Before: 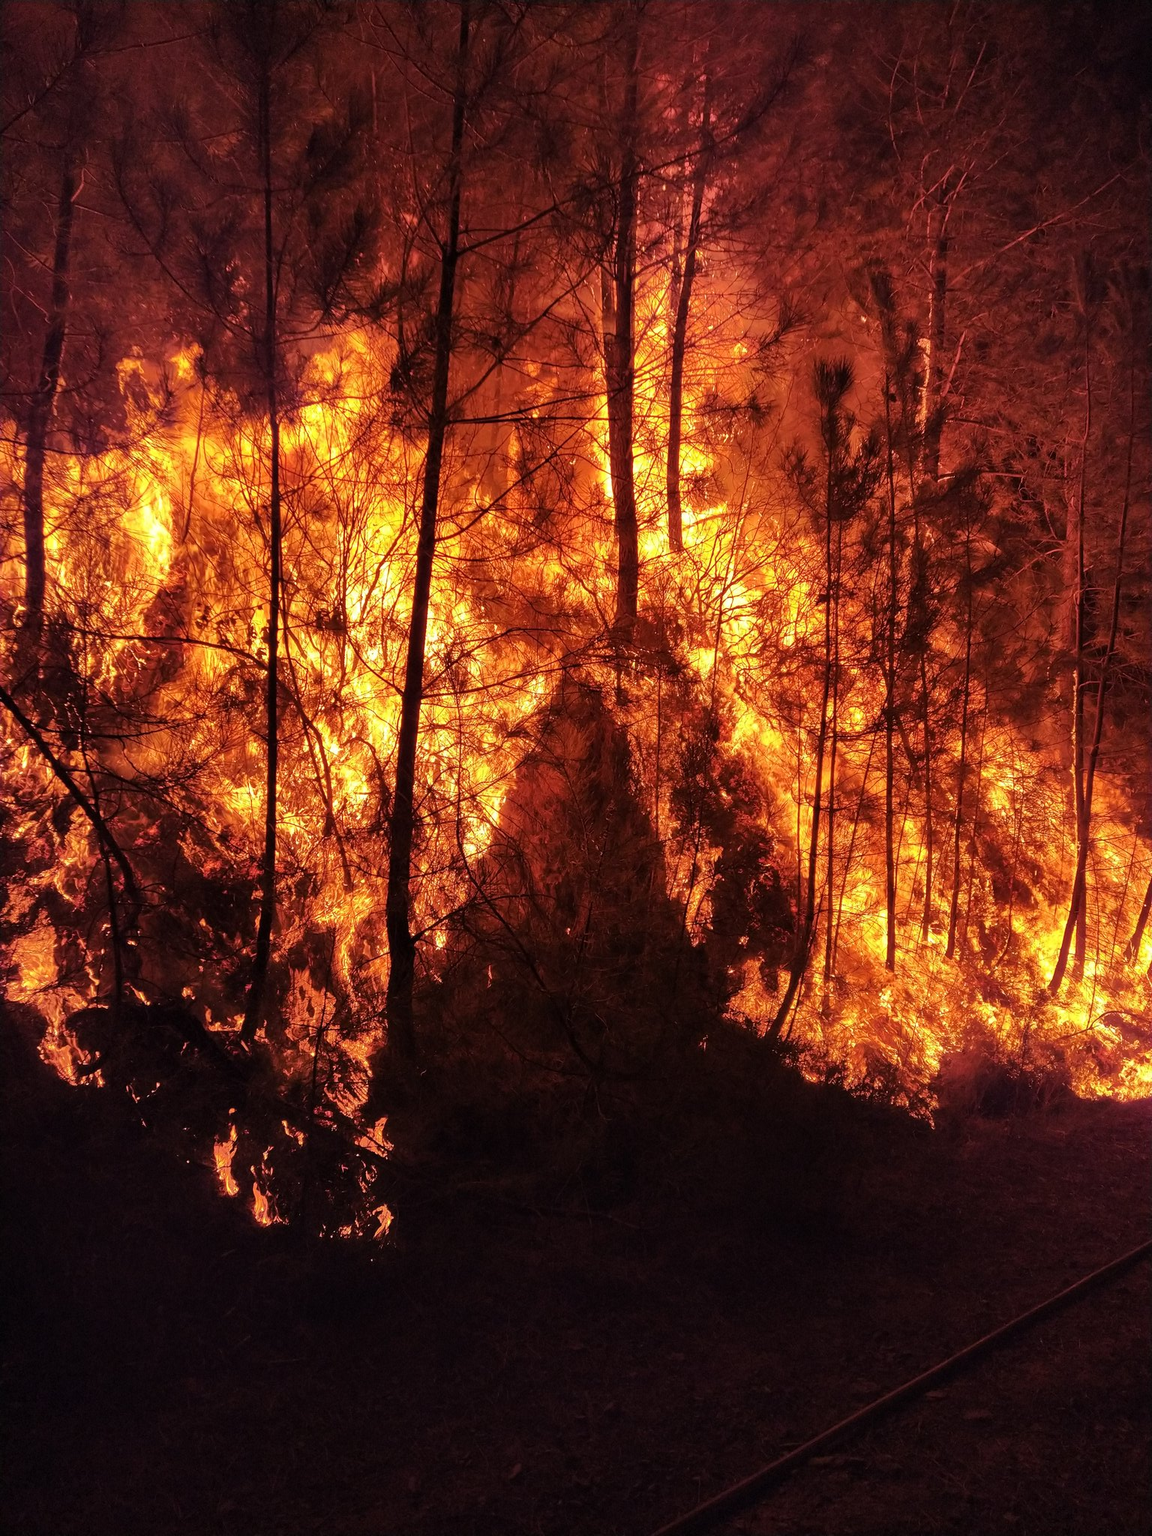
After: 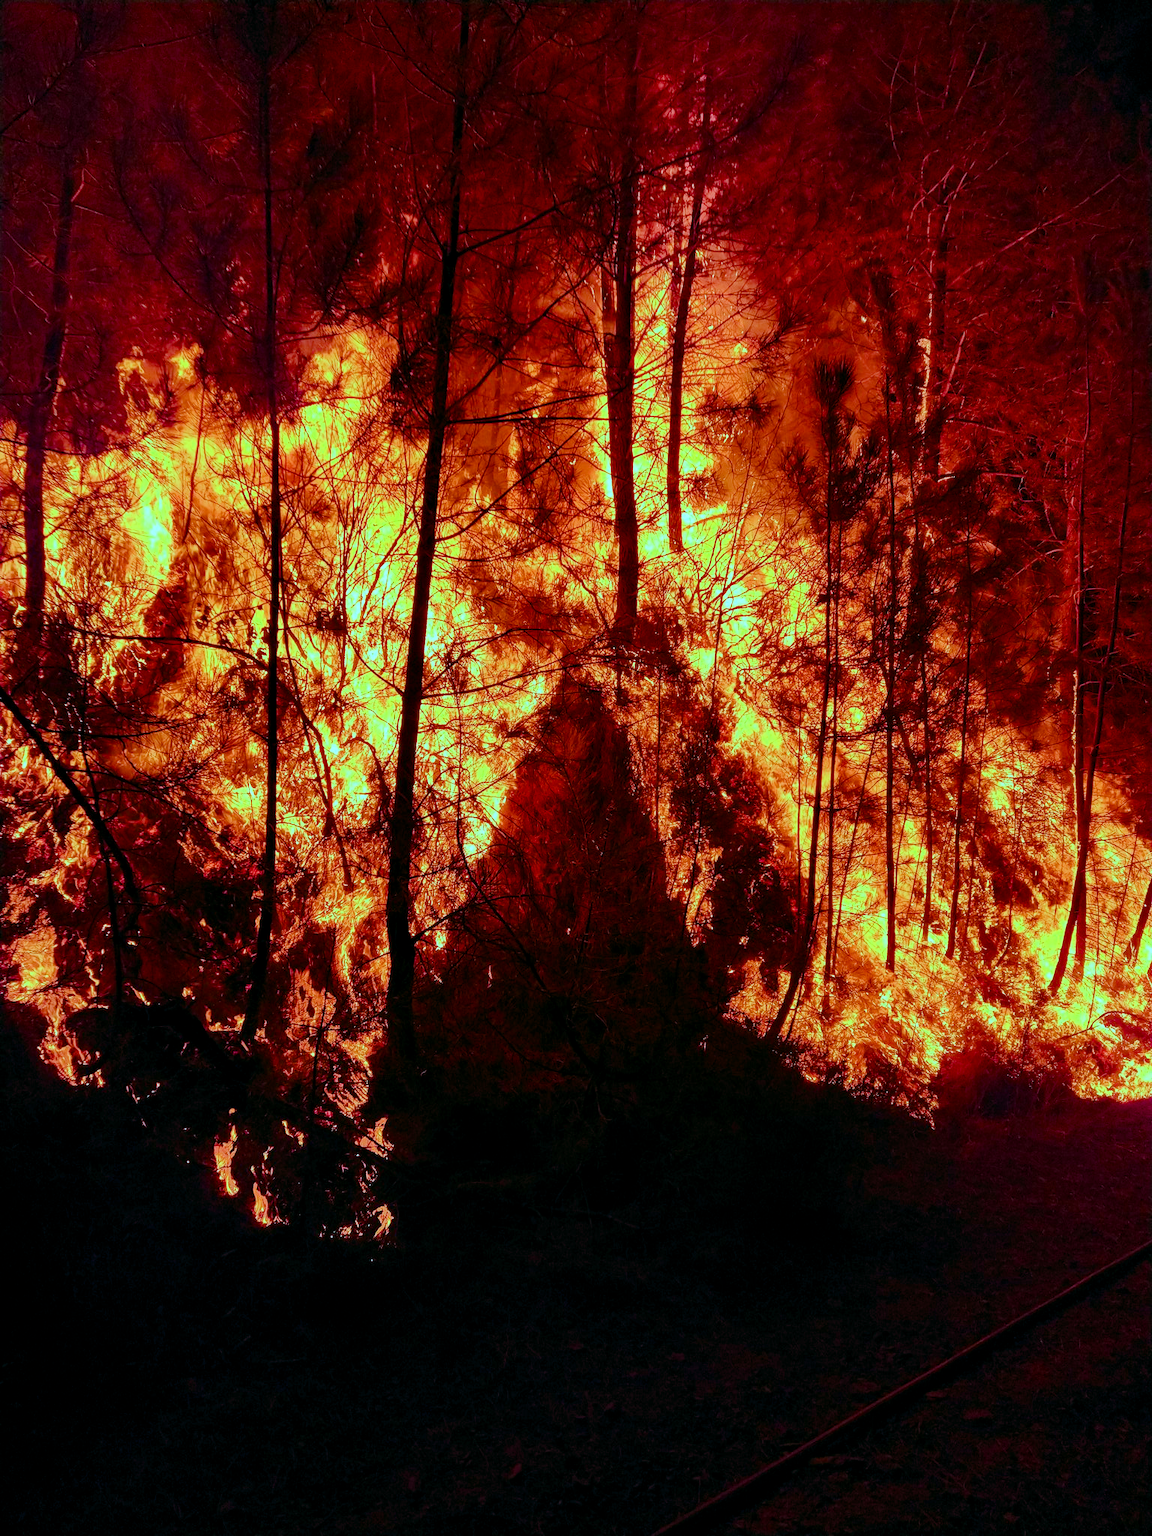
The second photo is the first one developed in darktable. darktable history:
color balance rgb: shadows lift › luminance -7.7%, shadows lift › chroma 2.13%, shadows lift › hue 165.27°, power › luminance -7.77%, power › chroma 1.34%, power › hue 330.55°, highlights gain › luminance -33.33%, highlights gain › chroma 5.68%, highlights gain › hue 217.2°, global offset › luminance -0.33%, global offset › chroma 0.11%, global offset › hue 165.27°, perceptual saturation grading › global saturation 27.72%, perceptual saturation grading › highlights -25%, perceptual saturation grading › mid-tones 25%, perceptual saturation grading › shadows 50%
exposure: exposure 0.6 EV, compensate highlight preservation false
contrast brightness saturation: contrast 0.14
